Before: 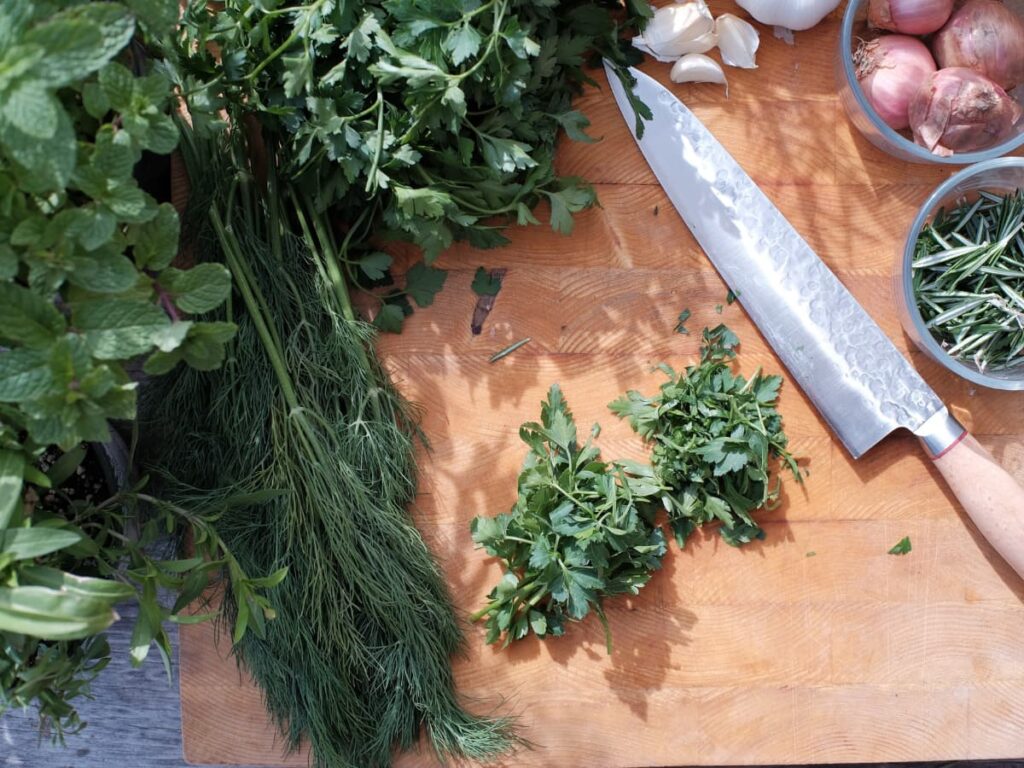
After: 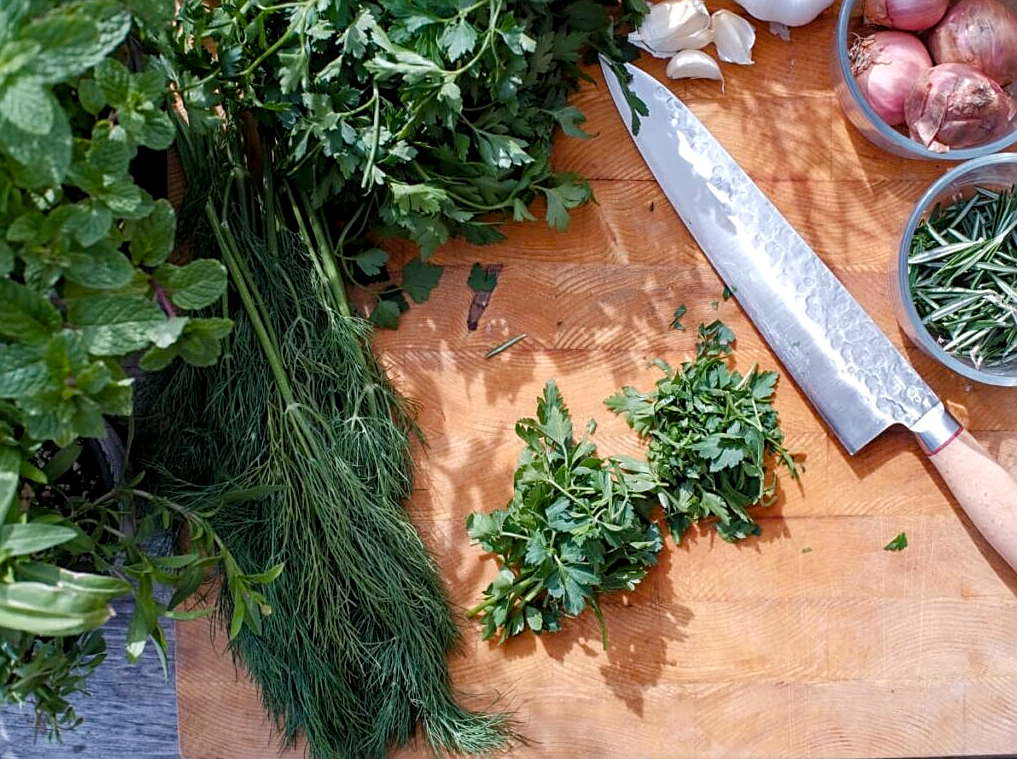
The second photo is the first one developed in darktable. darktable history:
exposure: exposure -0.004 EV, compensate highlight preservation false
color balance rgb: shadows lift › hue 85.46°, perceptual saturation grading › global saturation 20%, perceptual saturation grading › highlights -25.731%, perceptual saturation grading › shadows 24.799%, global vibrance 20%
sharpen: on, module defaults
crop: left 0.458%, top 0.618%, right 0.176%, bottom 0.461%
local contrast: on, module defaults
